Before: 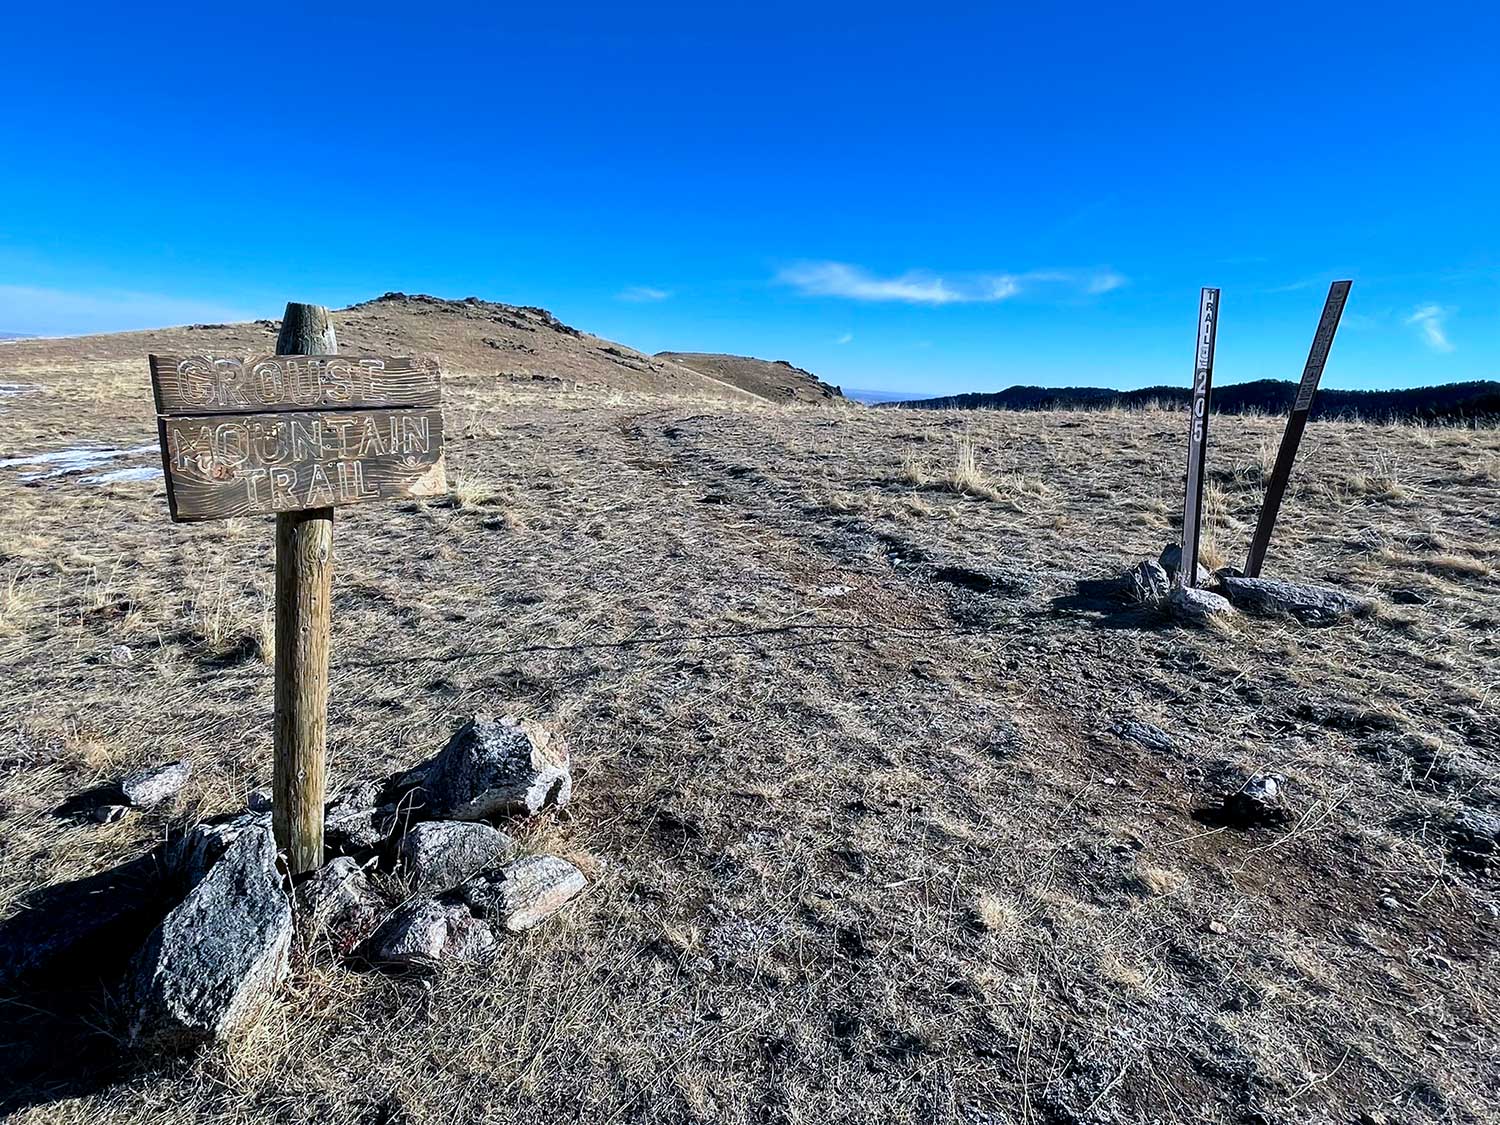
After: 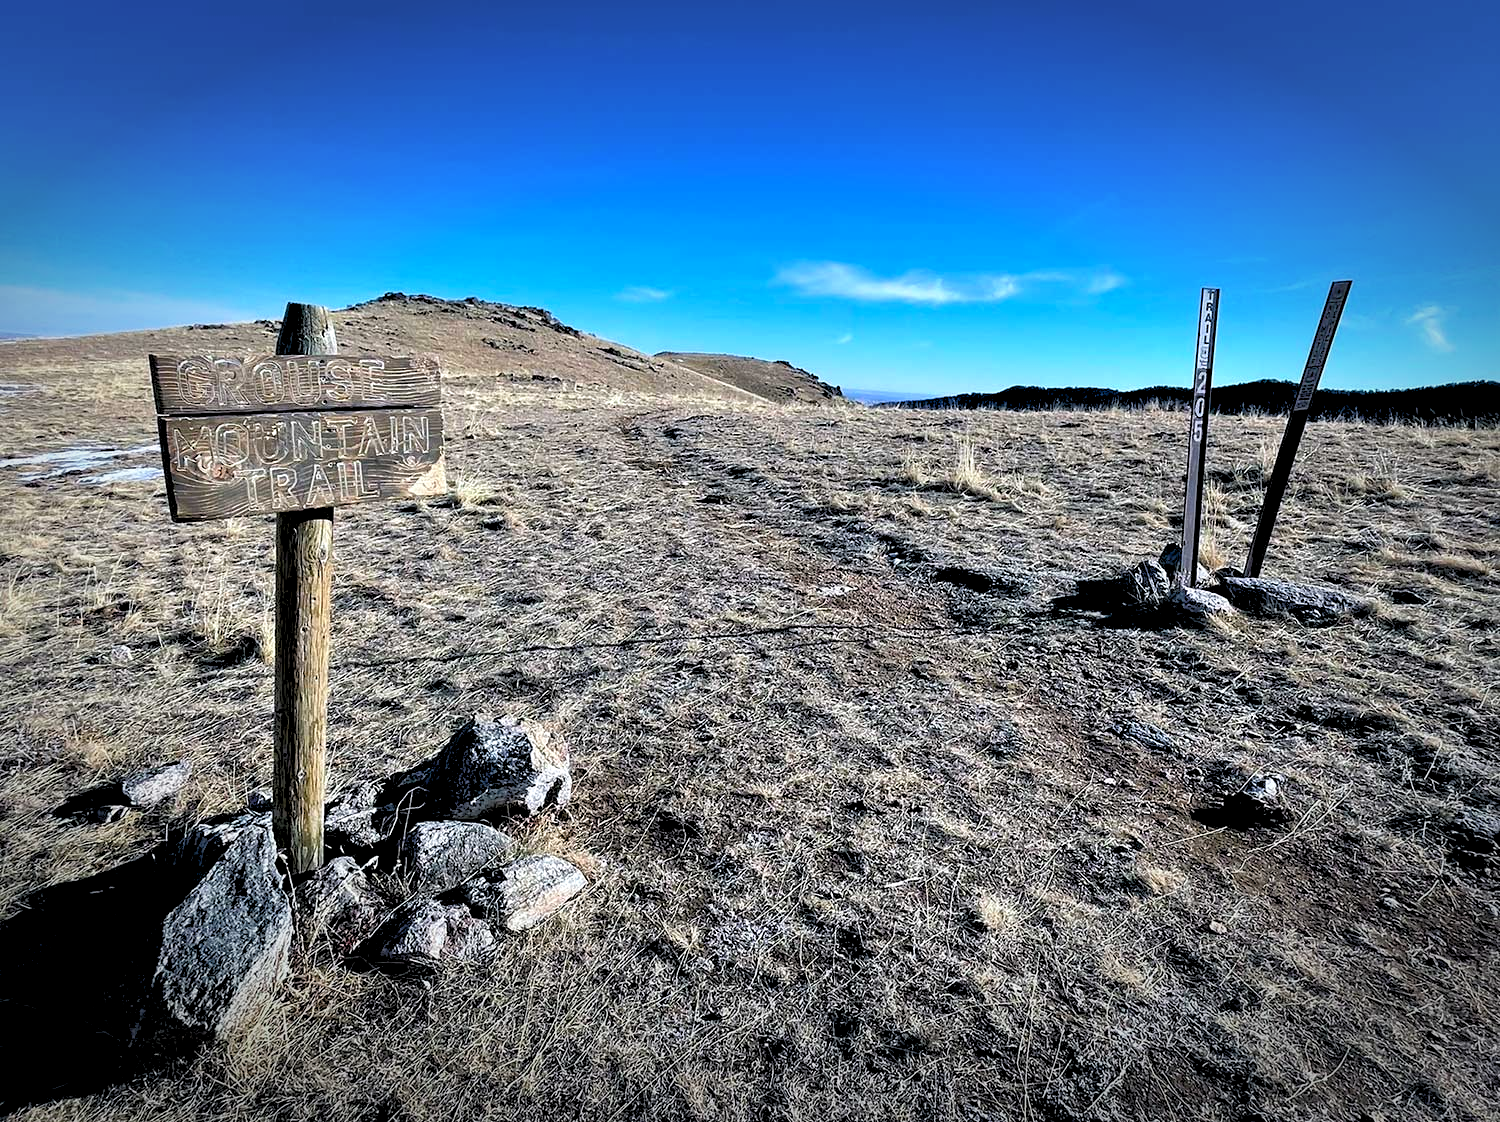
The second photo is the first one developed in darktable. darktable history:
vignetting: fall-off start 70.97%, brightness -0.584, saturation -0.118, width/height ratio 1.333
shadows and highlights: shadows 43.06, highlights 6.94
crop: top 0.05%, bottom 0.098%
rgb levels: levels [[0.01, 0.419, 0.839], [0, 0.5, 1], [0, 0.5, 1]]
exposure: black level correction 0.005, exposure 0.014 EV, compensate highlight preservation false
